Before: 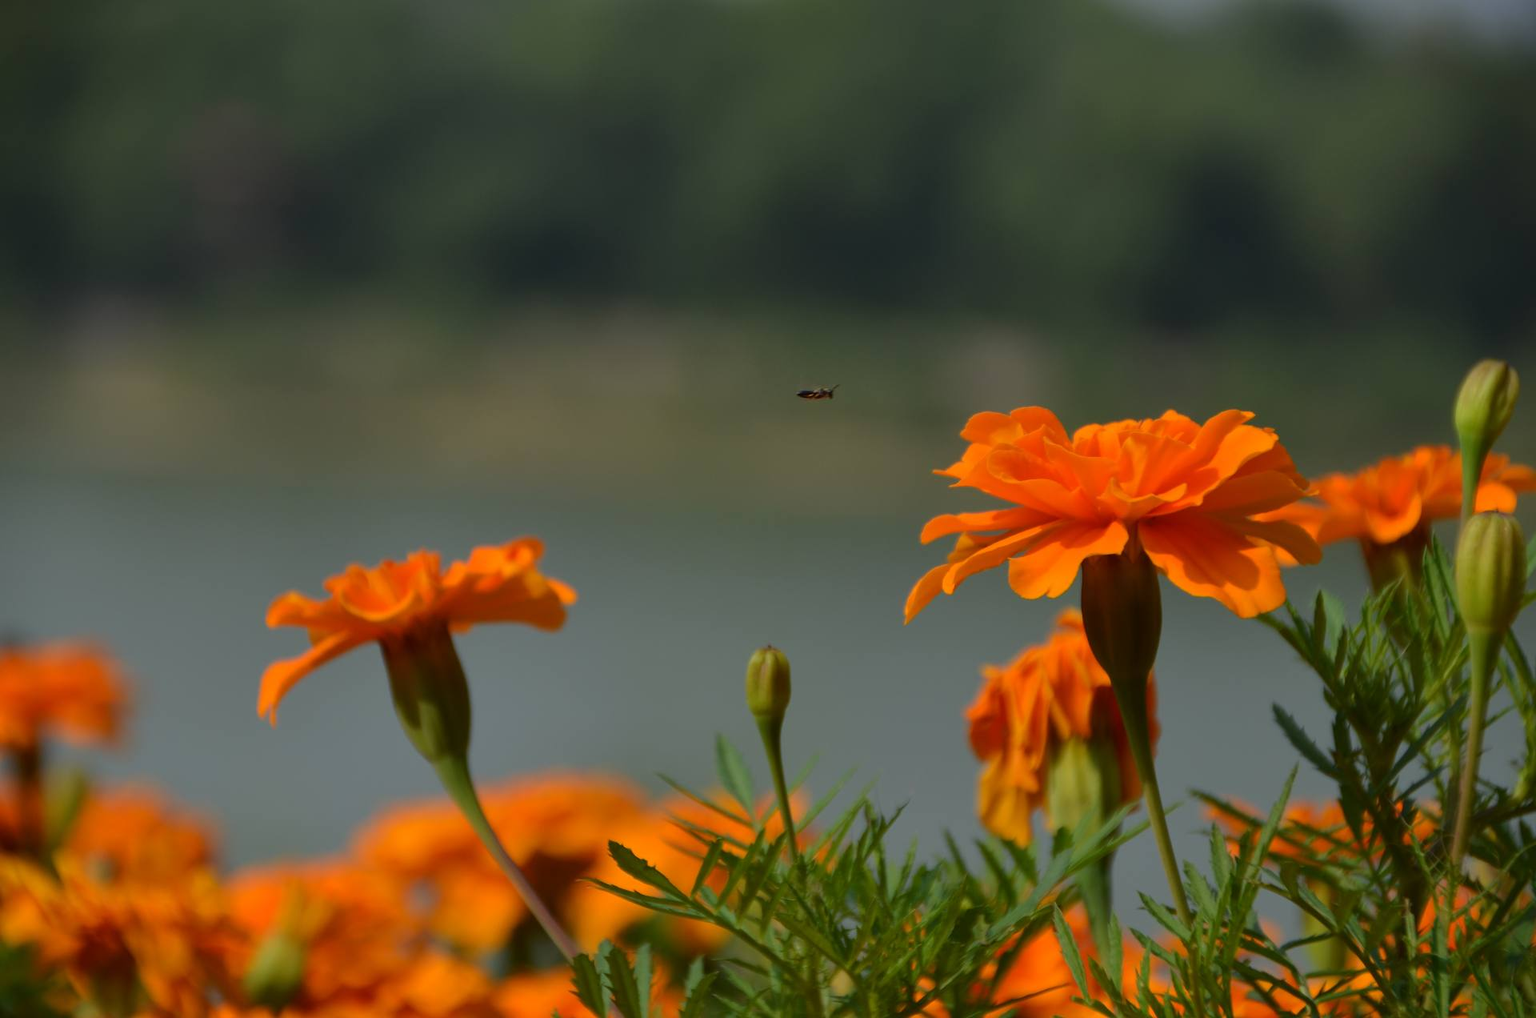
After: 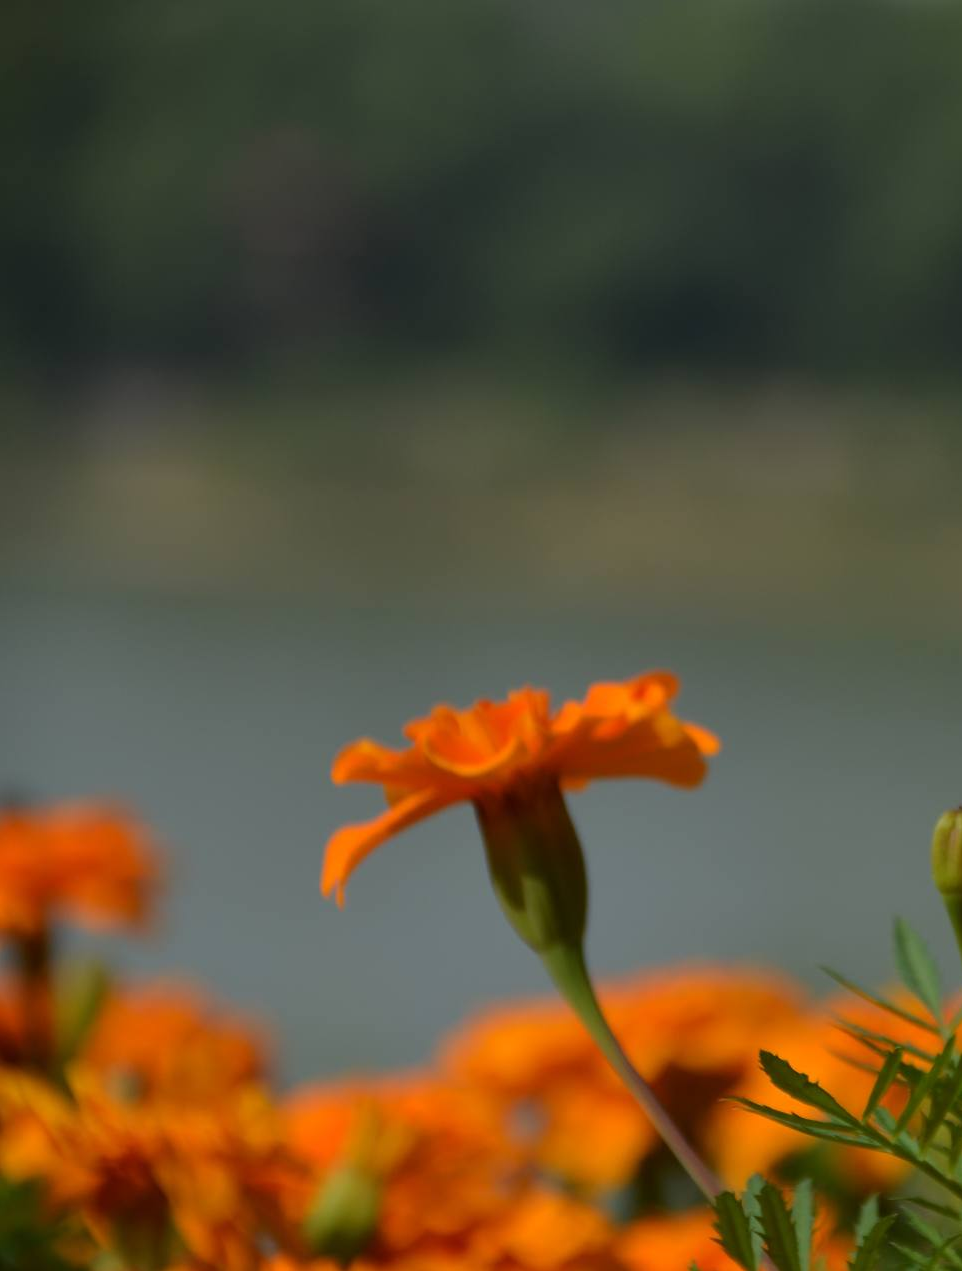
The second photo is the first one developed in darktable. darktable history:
crop and rotate: left 0.054%, top 0%, right 49.796%
